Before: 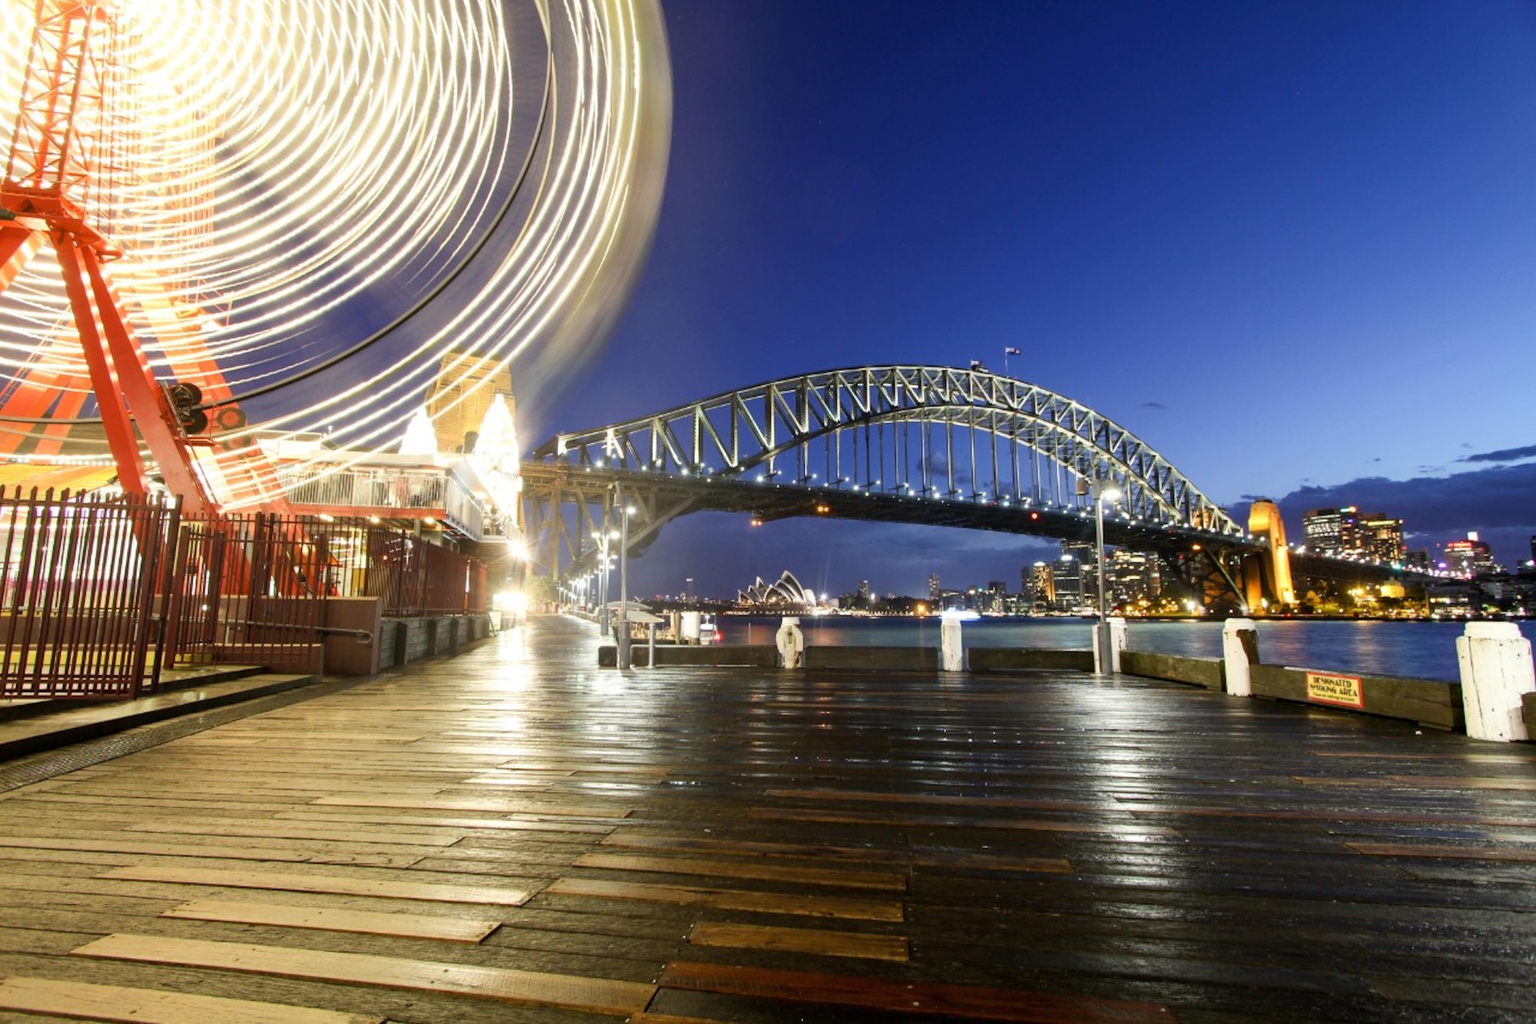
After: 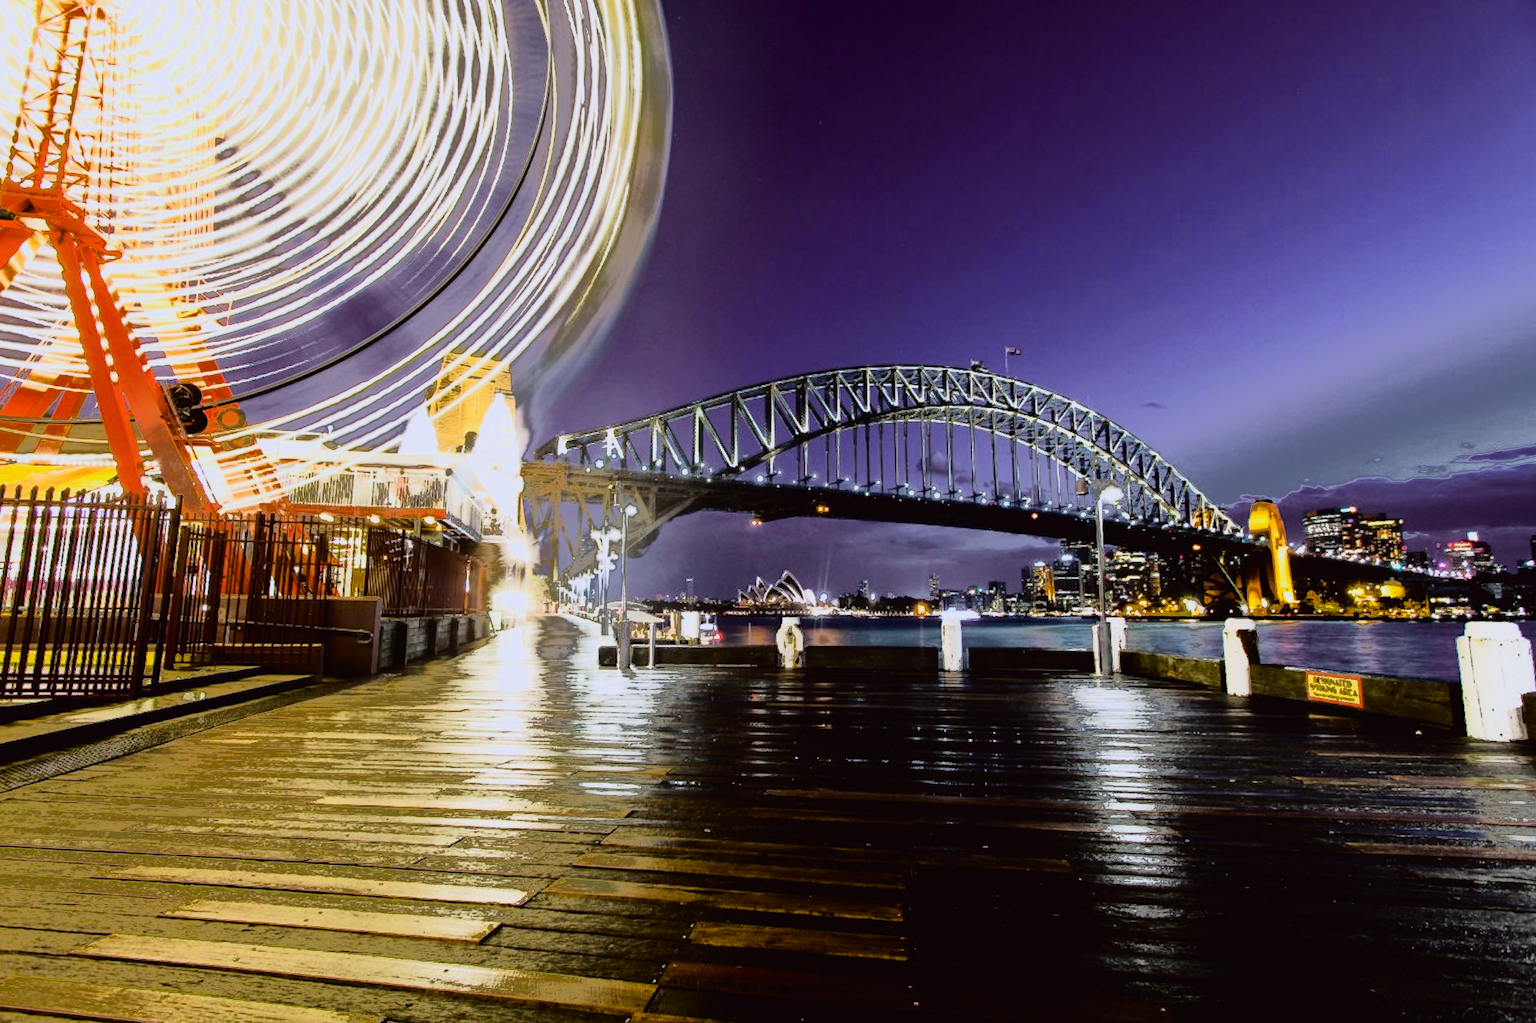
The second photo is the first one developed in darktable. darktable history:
color balance rgb: perceptual saturation grading › global saturation 25%, global vibrance 20%
white balance: red 0.954, blue 1.079
fill light: exposure -0.73 EV, center 0.69, width 2.2
tone curve: curves: ch0 [(0.003, 0.015) (0.104, 0.07) (0.236, 0.218) (0.401, 0.443) (0.495, 0.55) (0.65, 0.68) (0.832, 0.858) (1, 0.977)]; ch1 [(0, 0) (0.161, 0.092) (0.35, 0.33) (0.379, 0.401) (0.45, 0.466) (0.489, 0.499) (0.55, 0.56) (0.621, 0.615) (0.718, 0.734) (1, 1)]; ch2 [(0, 0) (0.369, 0.427) (0.44, 0.434) (0.502, 0.501) (0.557, 0.55) (0.586, 0.59) (1, 1)], color space Lab, independent channels, preserve colors none
filmic rgb: black relative exposure -5 EV, hardness 2.88, contrast 1.4
